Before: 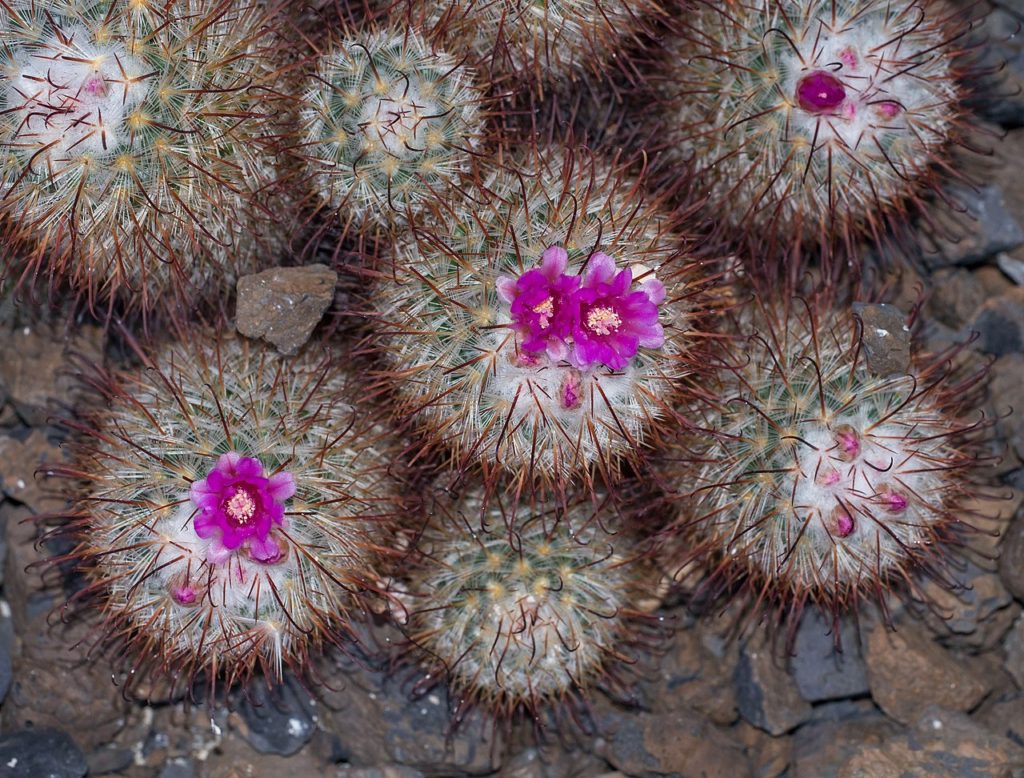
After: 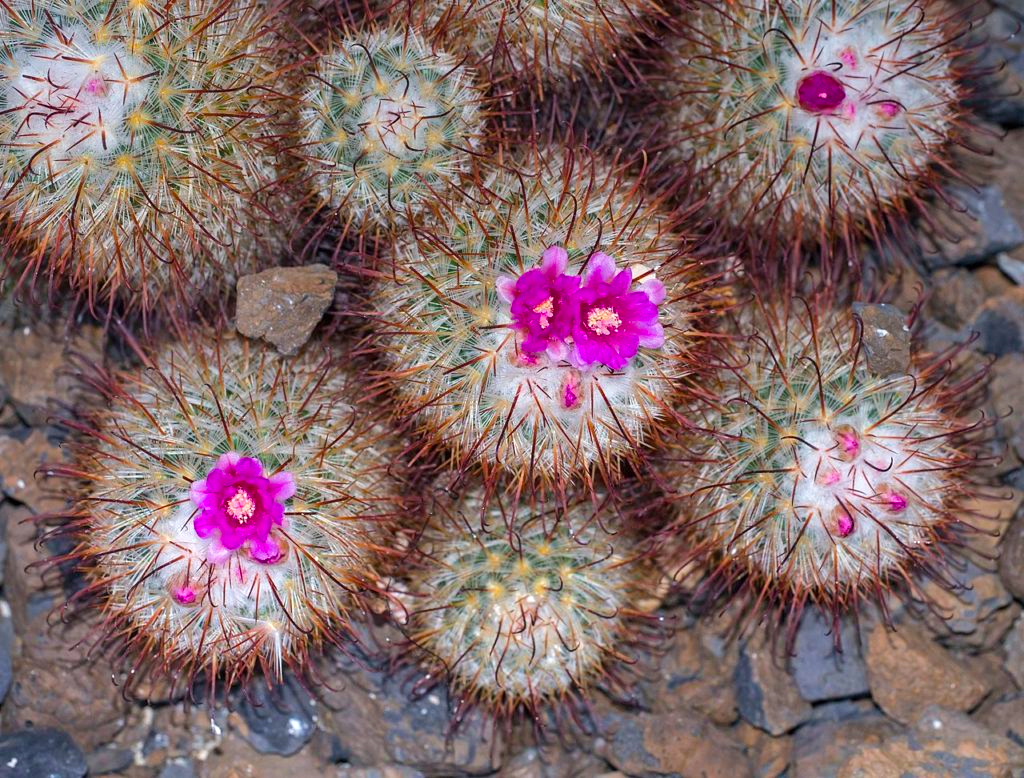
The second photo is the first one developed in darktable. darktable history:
color balance rgb: perceptual saturation grading › global saturation 25%, perceptual brilliance grading › mid-tones 10%, perceptual brilliance grading › shadows 15%, global vibrance 20%
exposure: exposure 0.574 EV, compensate highlight preservation false
graduated density: rotation -0.352°, offset 57.64
tone equalizer: on, module defaults
